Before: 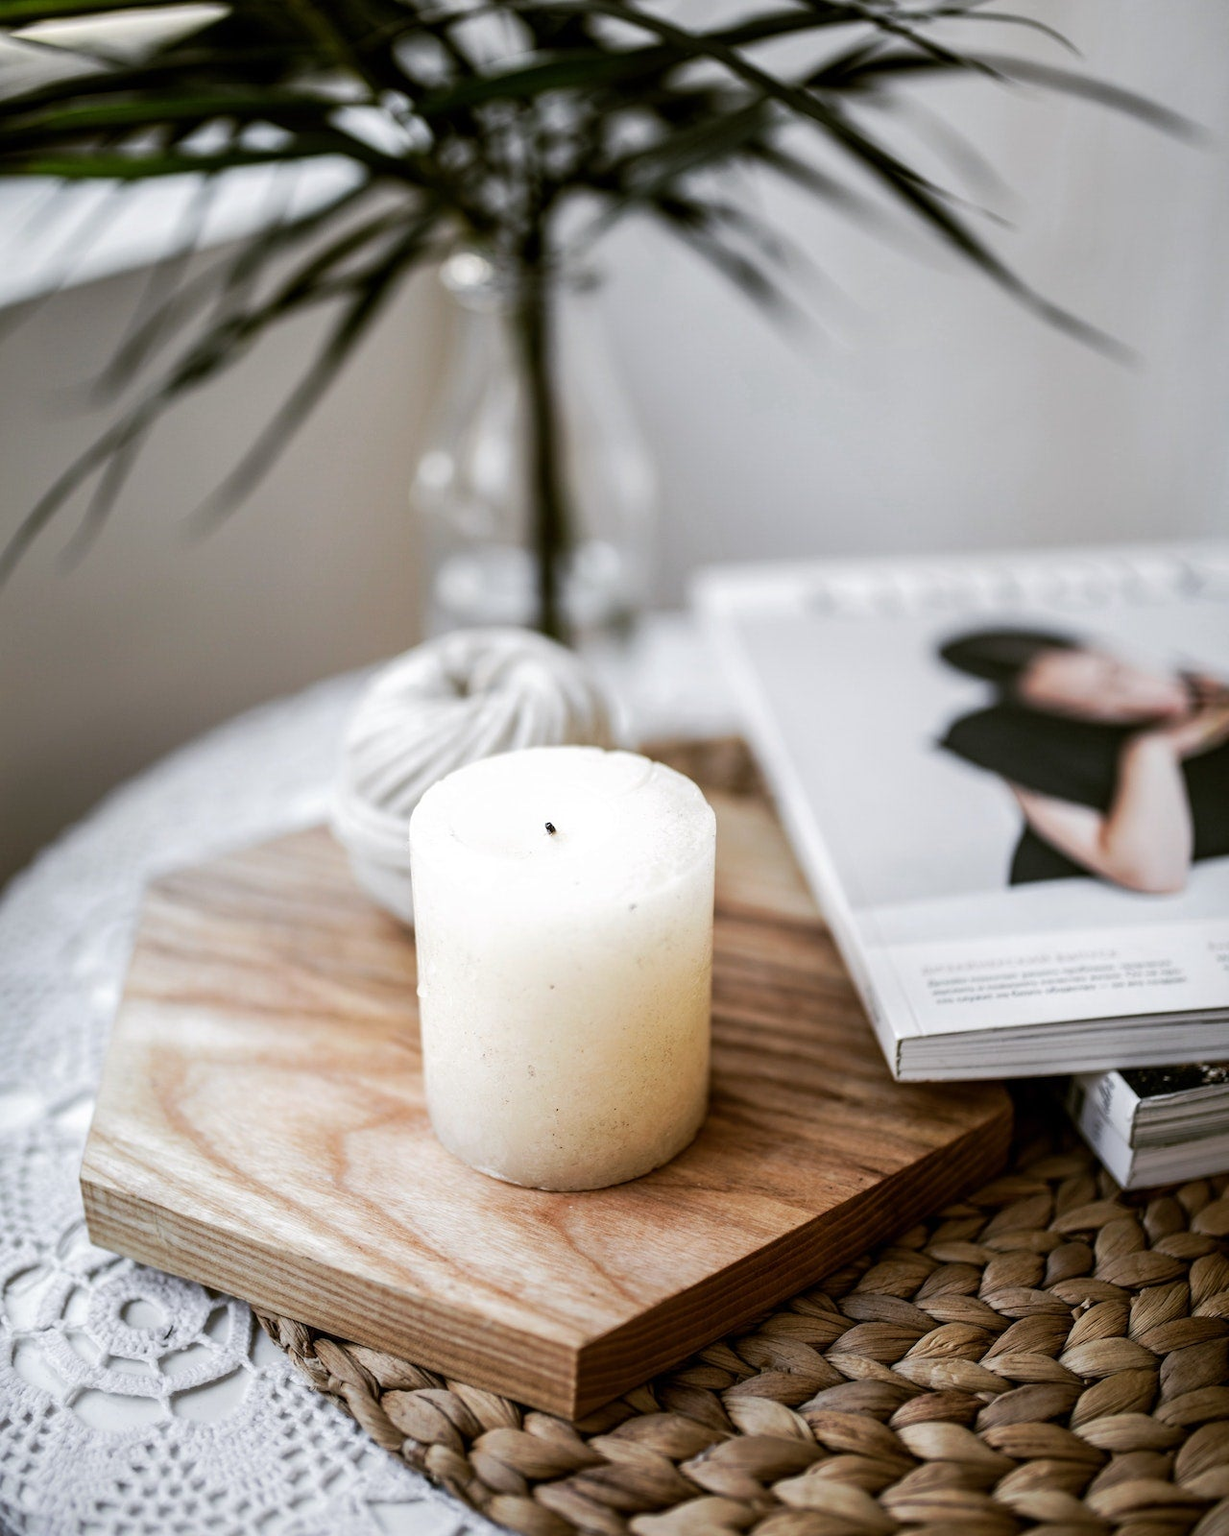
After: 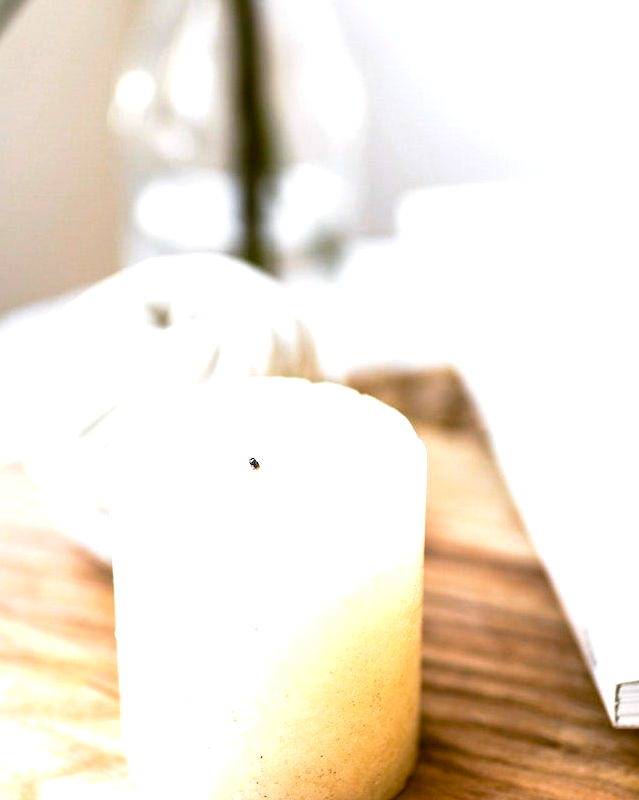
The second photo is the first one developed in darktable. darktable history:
color balance rgb: perceptual saturation grading › global saturation 20%, global vibrance 20%
crop: left 25%, top 25%, right 25%, bottom 25%
exposure: exposure 1.137 EV, compensate highlight preservation false
